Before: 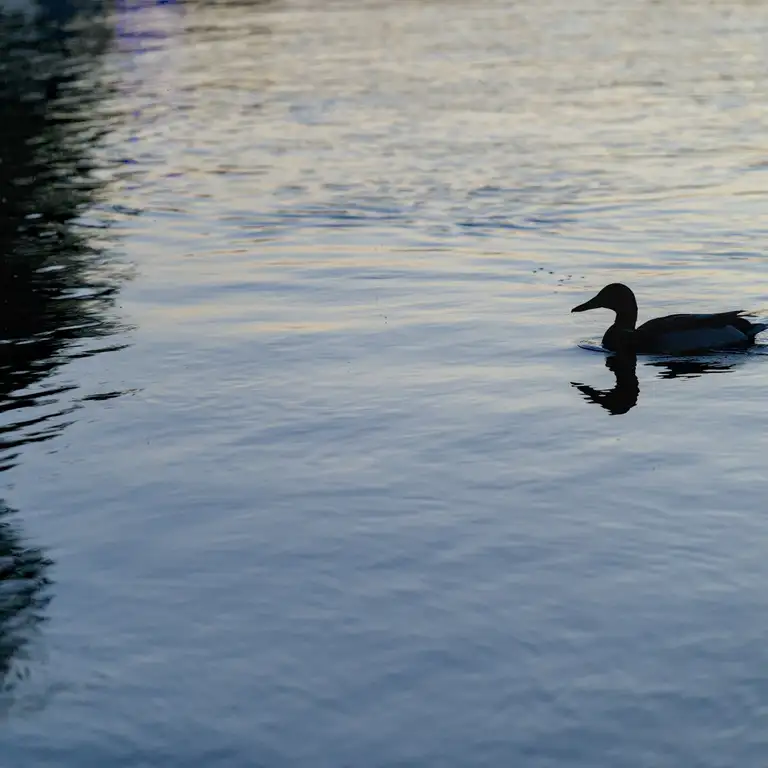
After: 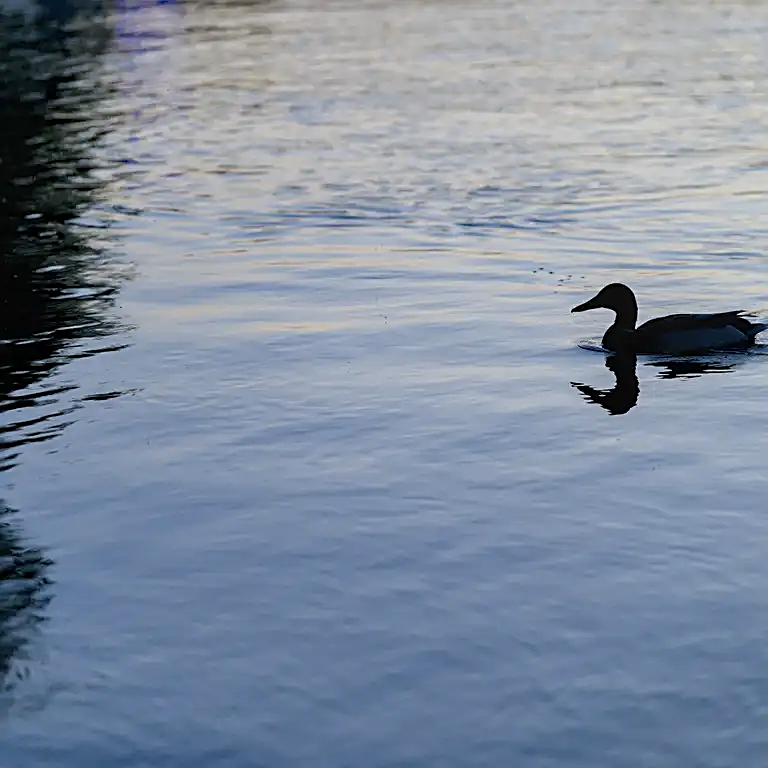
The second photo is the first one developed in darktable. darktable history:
white balance: red 0.984, blue 1.059
contrast equalizer: y [[0.5 ×6], [0.5 ×6], [0.5, 0.5, 0.501, 0.545, 0.707, 0.863], [0 ×6], [0 ×6]]
sharpen: amount 0.575
